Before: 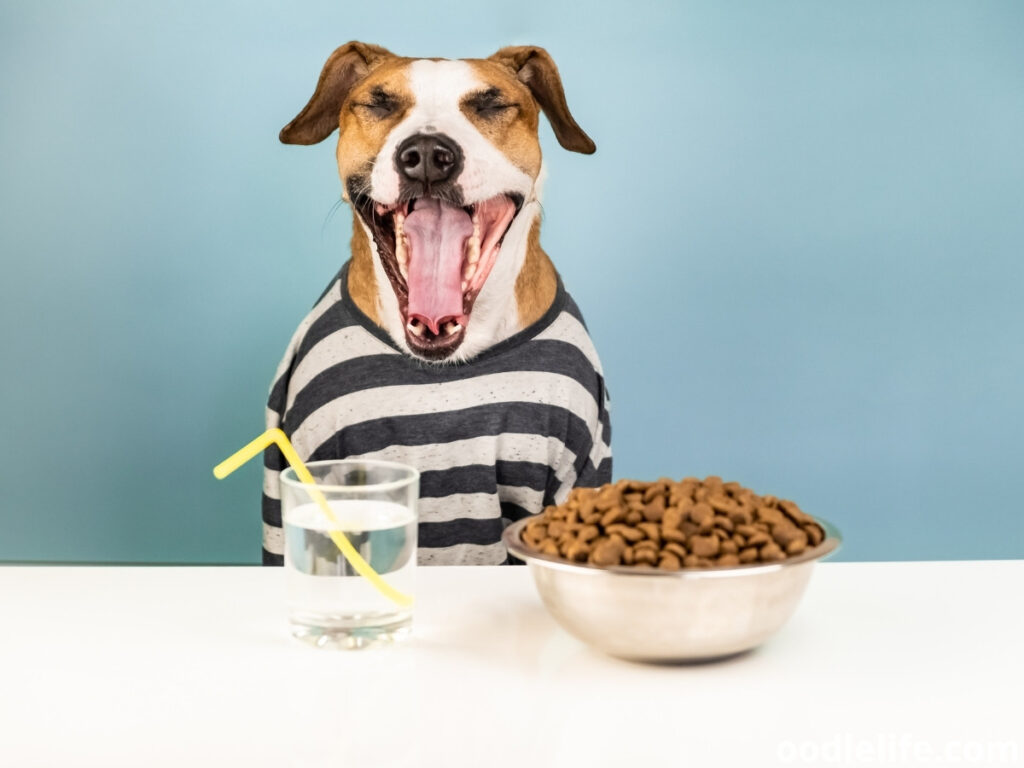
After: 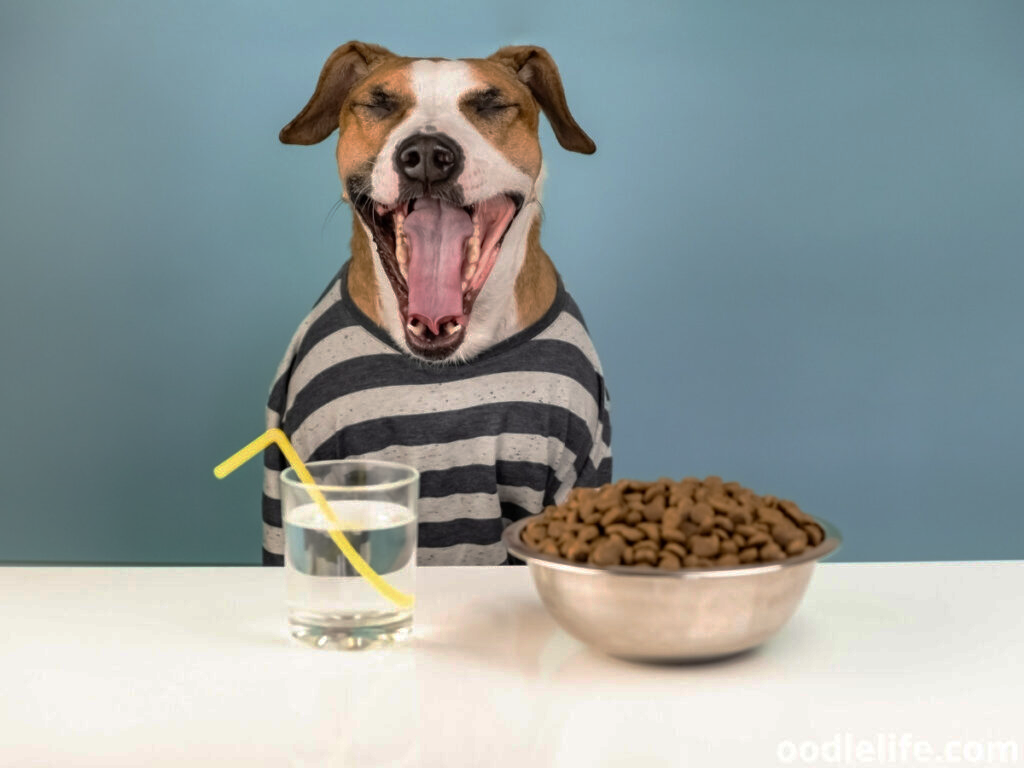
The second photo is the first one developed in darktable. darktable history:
base curve: curves: ch0 [(0, 0) (0.841, 0.609) (1, 1)], preserve colors none
